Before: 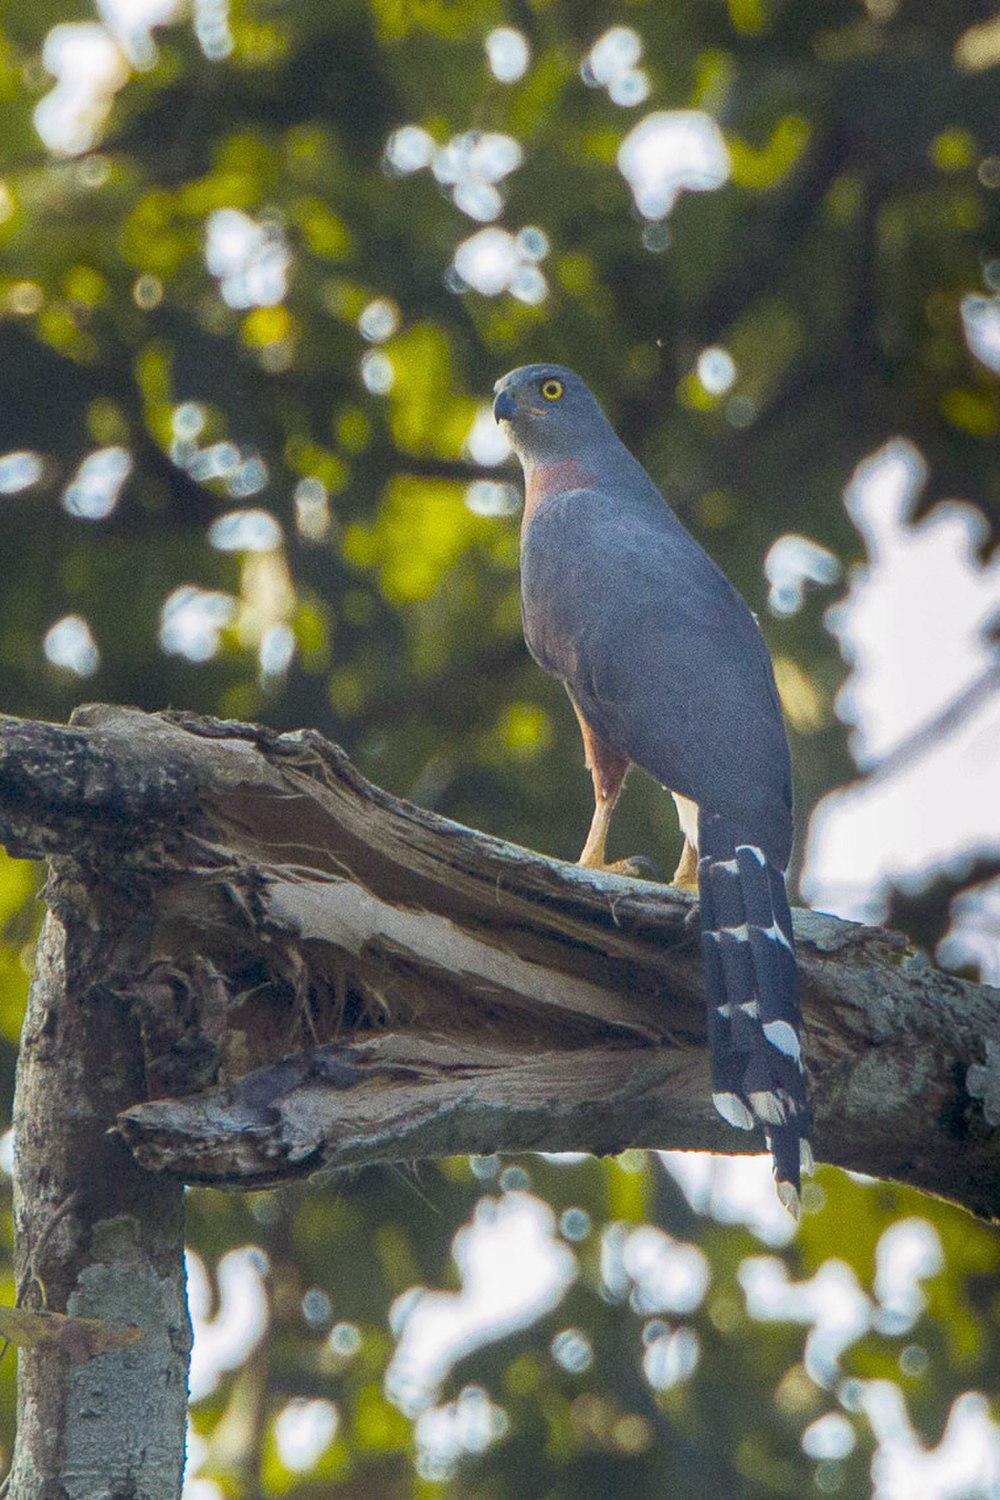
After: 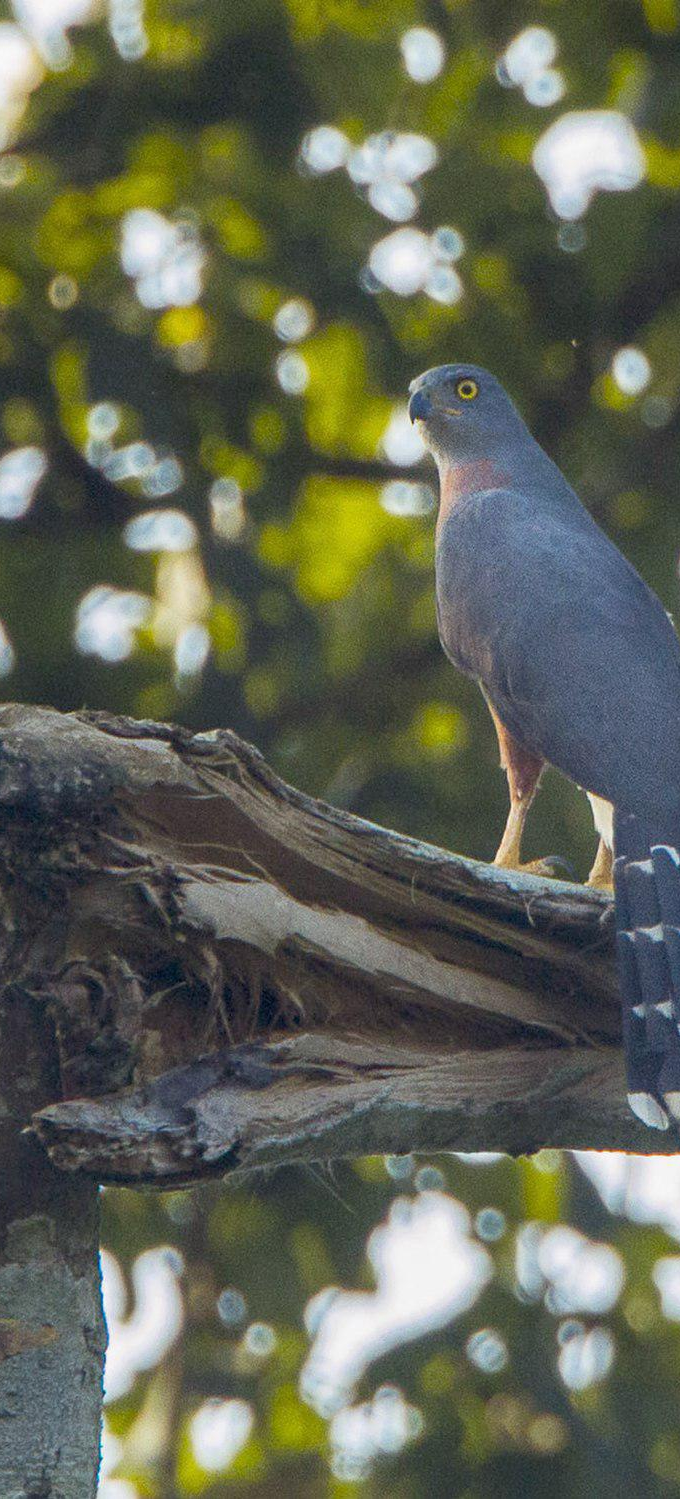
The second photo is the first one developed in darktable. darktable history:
crop and rotate: left 8.553%, right 23.433%
exposure: exposure -0.046 EV, compensate highlight preservation false
